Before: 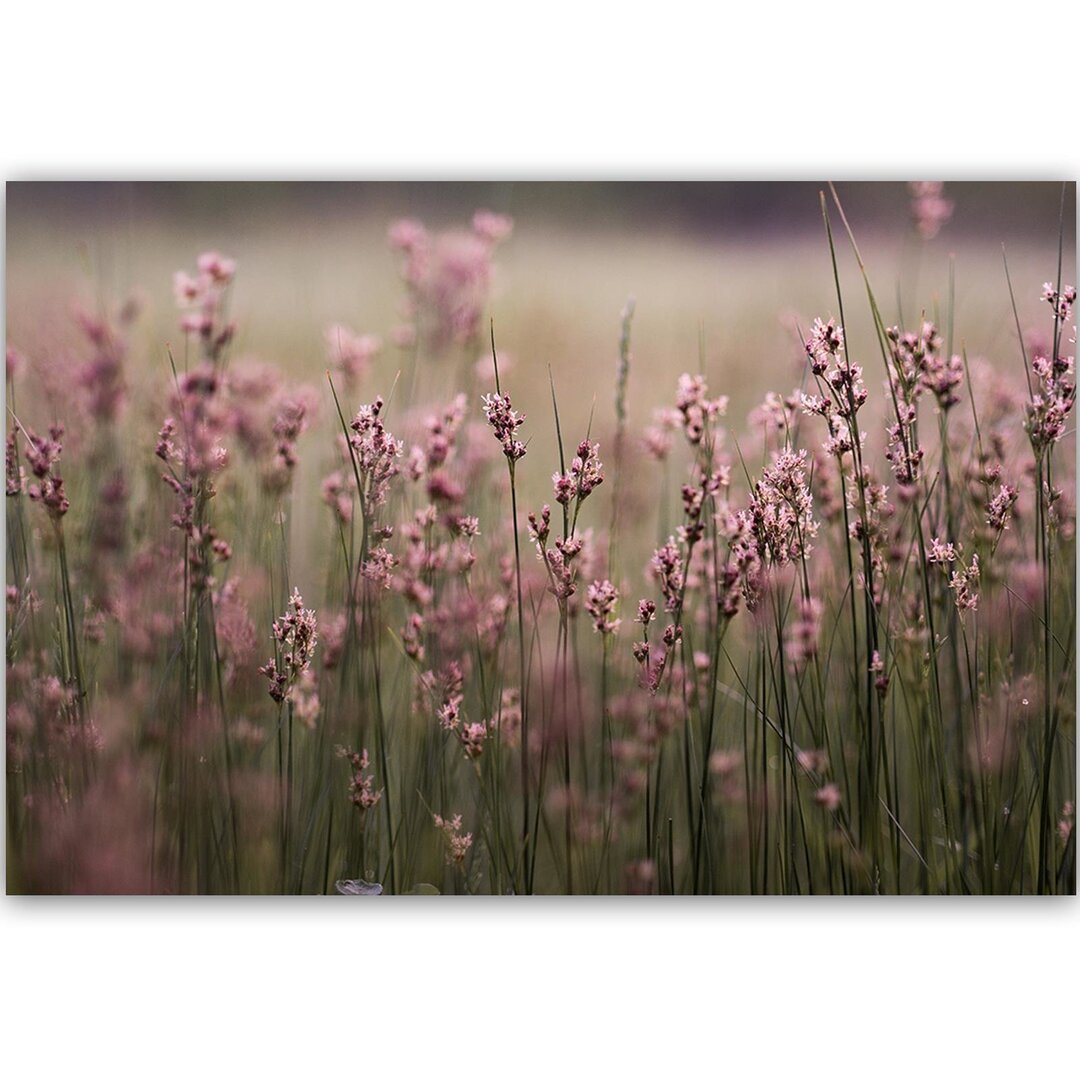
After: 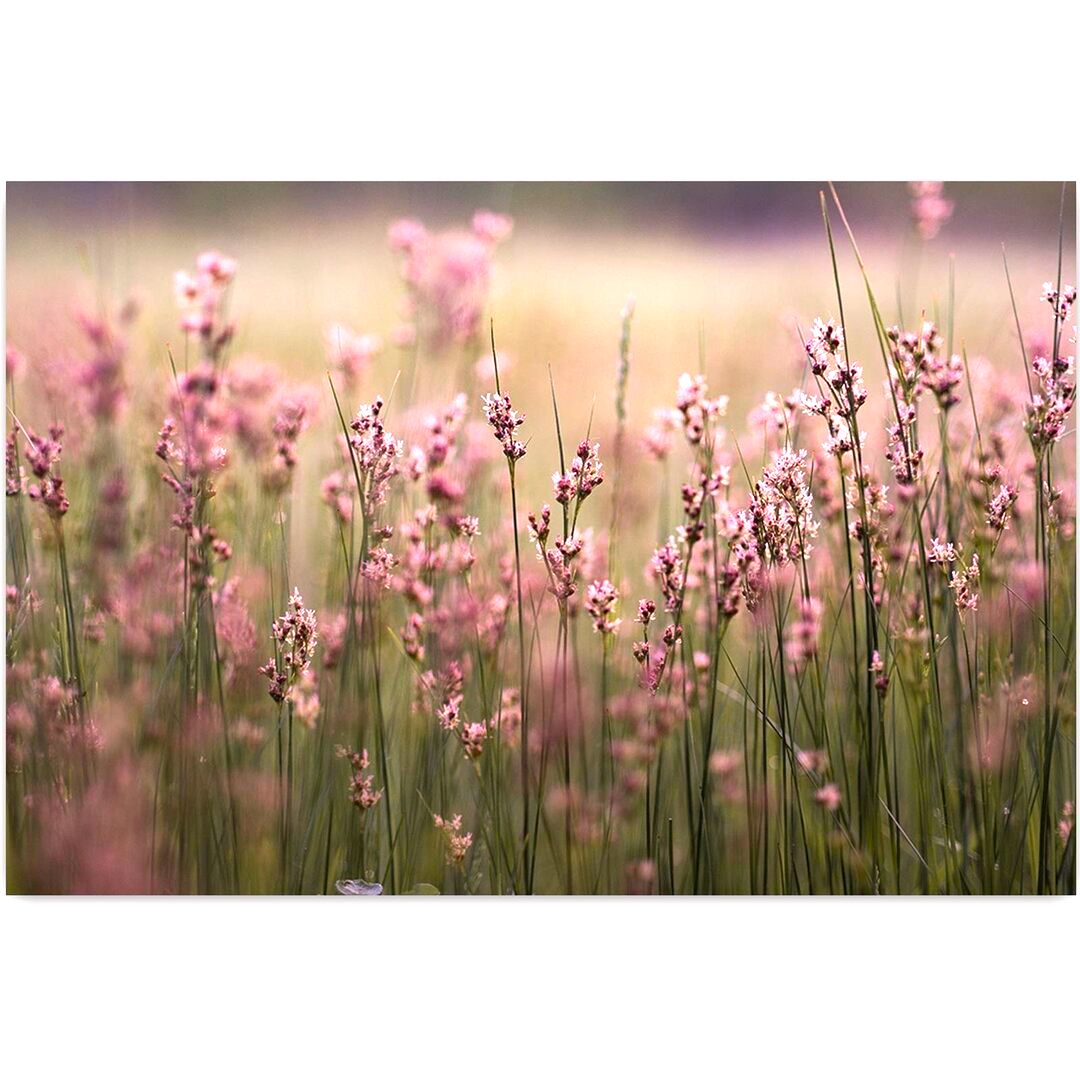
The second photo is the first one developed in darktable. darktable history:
color balance rgb: highlights gain › chroma 0.256%, highlights gain › hue 329.76°, perceptual saturation grading › global saturation 0.672%, perceptual saturation grading › mid-tones 11.259%, global vibrance 44.425%
exposure: black level correction 0, exposure 0.89 EV, compensate highlight preservation false
